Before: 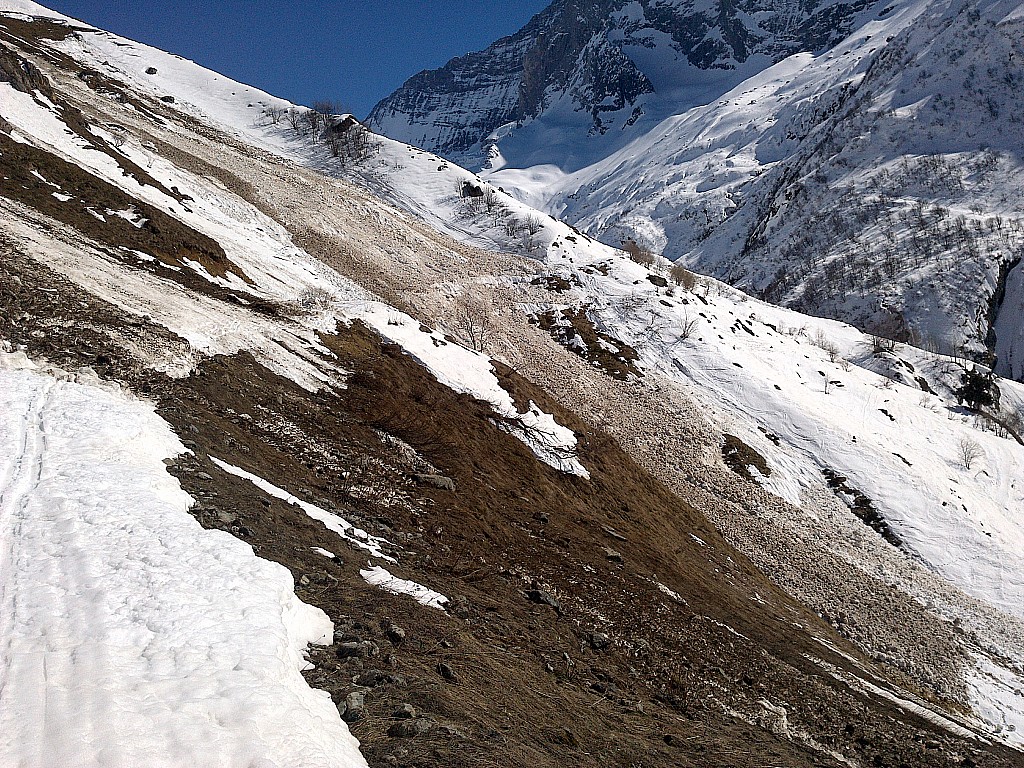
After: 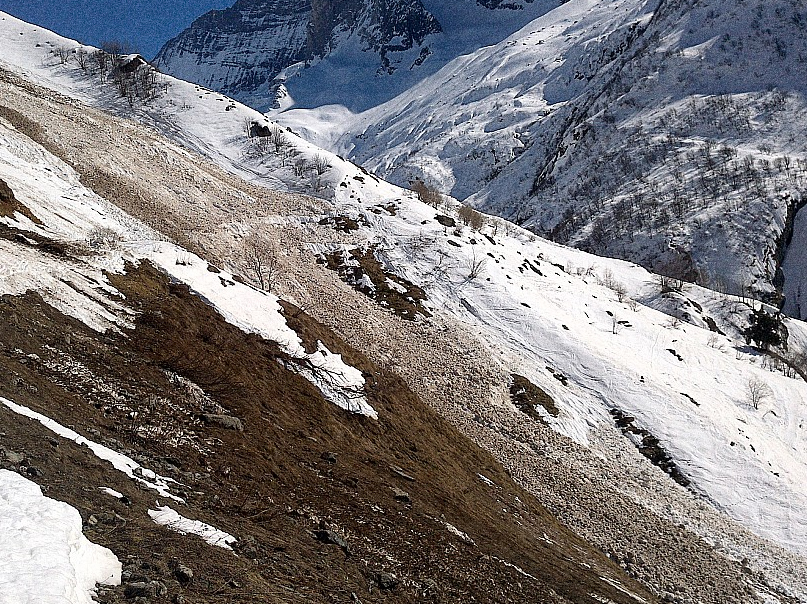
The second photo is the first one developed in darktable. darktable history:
crop and rotate: left 20.74%, top 7.912%, right 0.375%, bottom 13.378%
grain: strength 49.07%
